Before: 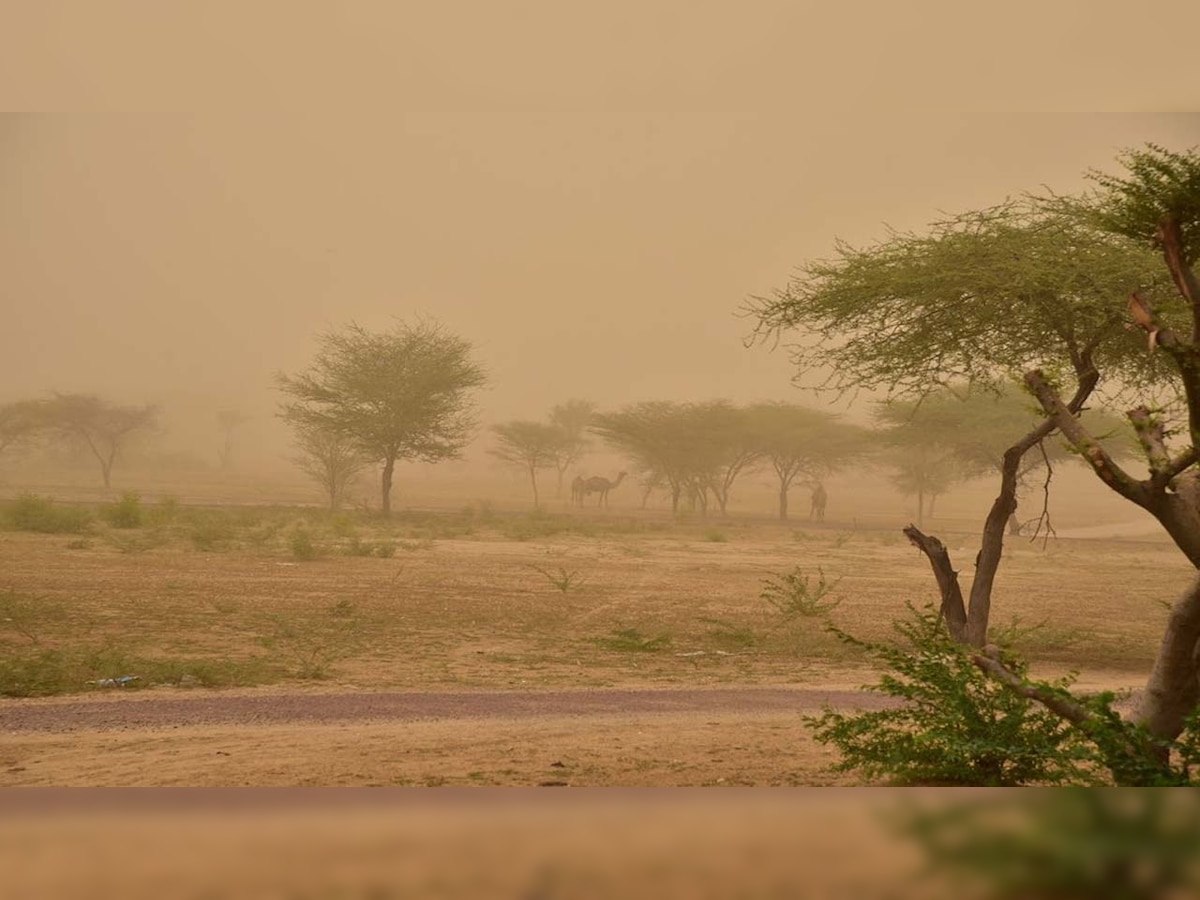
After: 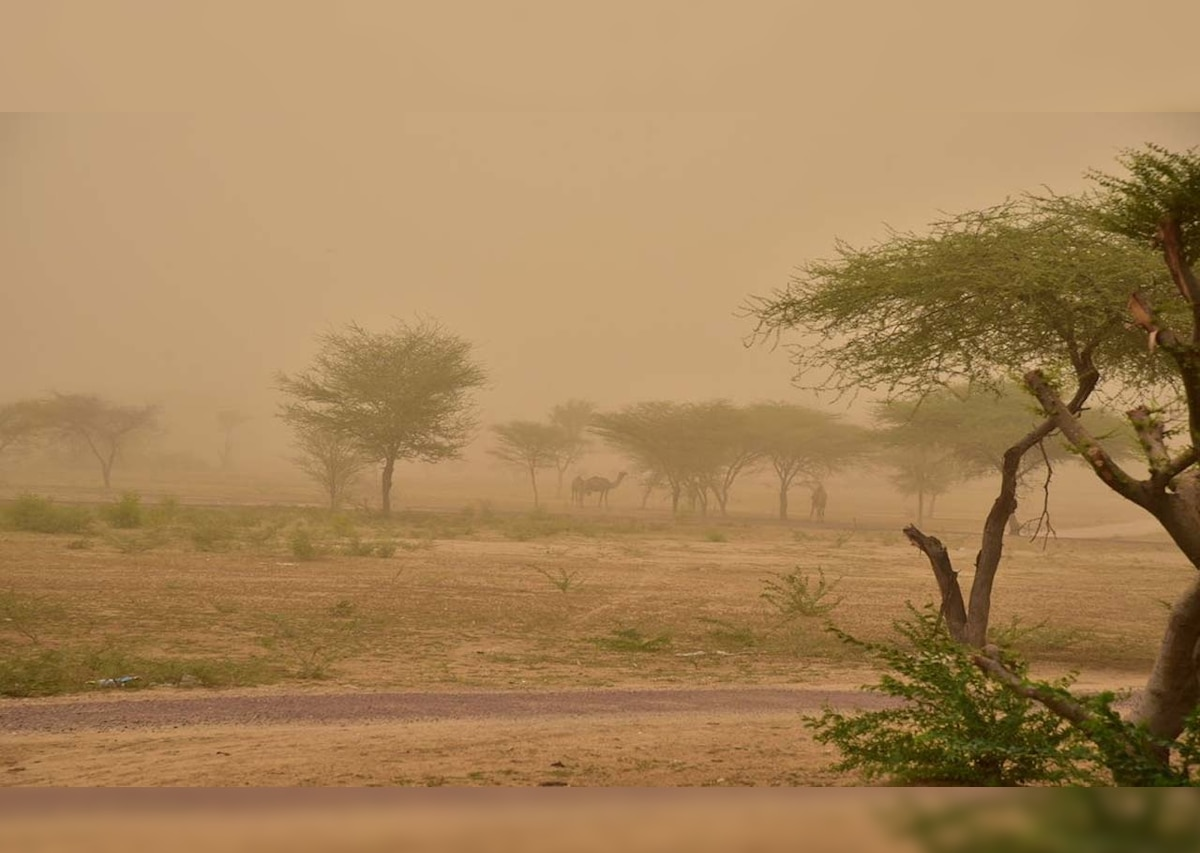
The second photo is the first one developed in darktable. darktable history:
crop and rotate: top 0.012%, bottom 5.113%
